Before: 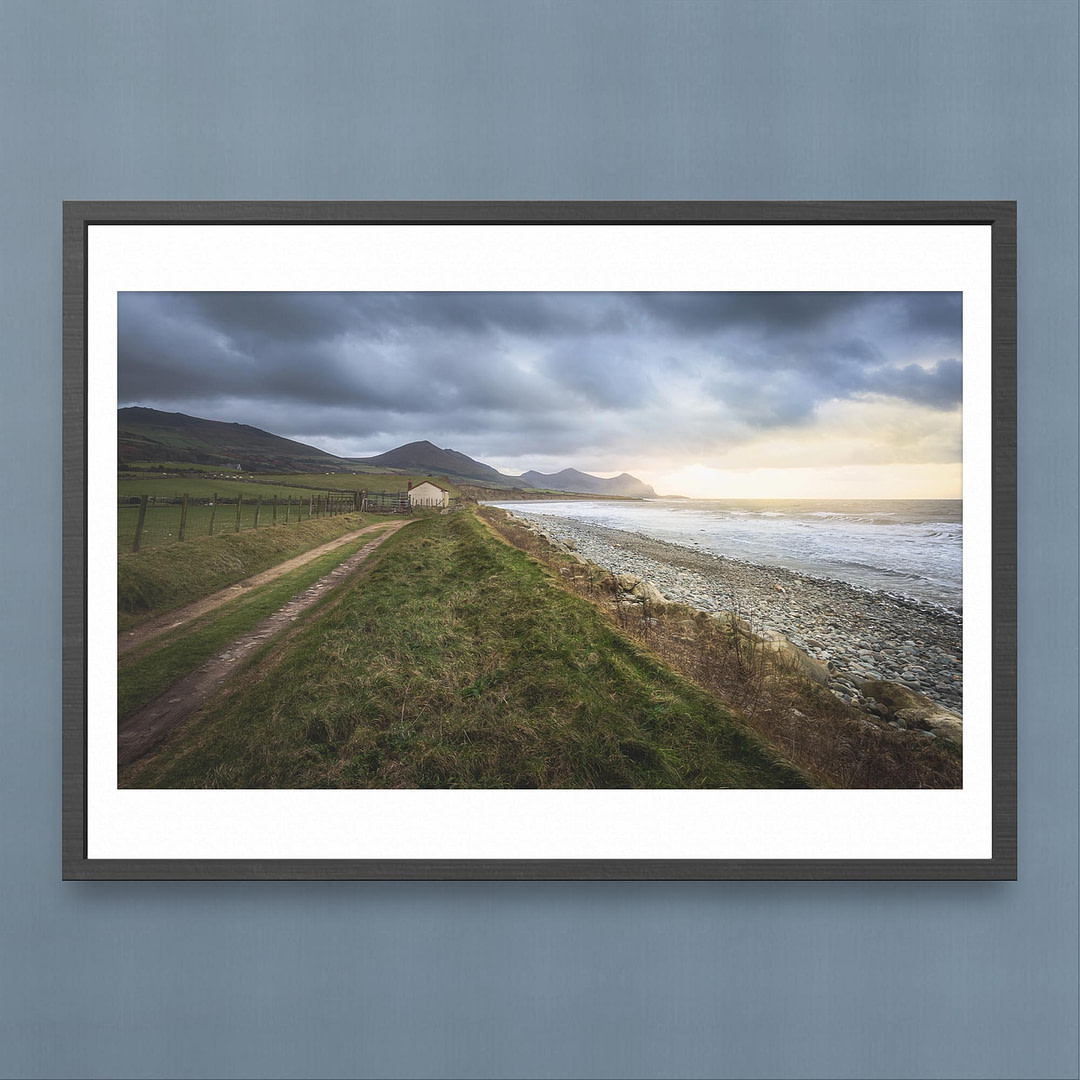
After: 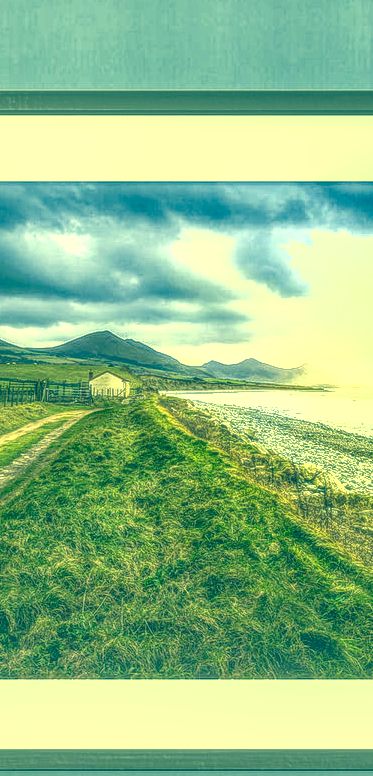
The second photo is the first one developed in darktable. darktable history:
exposure: black level correction 0, exposure 1.103 EV, compensate exposure bias true, compensate highlight preservation false
crop and rotate: left 29.613%, top 10.189%, right 35.848%, bottom 17.933%
levels: mode automatic
shadows and highlights: highlights color adjustment 55.03%, soften with gaussian
local contrast: highlights 2%, shadows 3%, detail 199%, midtone range 0.248
color correction: highlights a* -15.76, highlights b* 39.65, shadows a* -39.66, shadows b* -25.9
